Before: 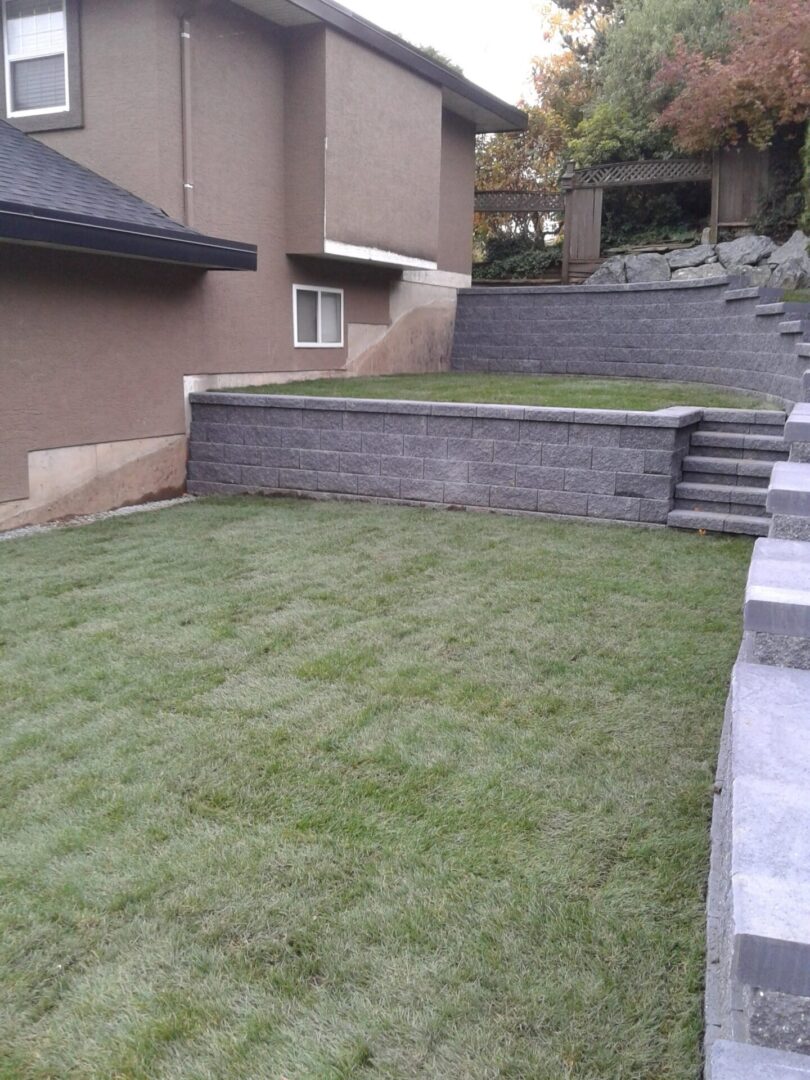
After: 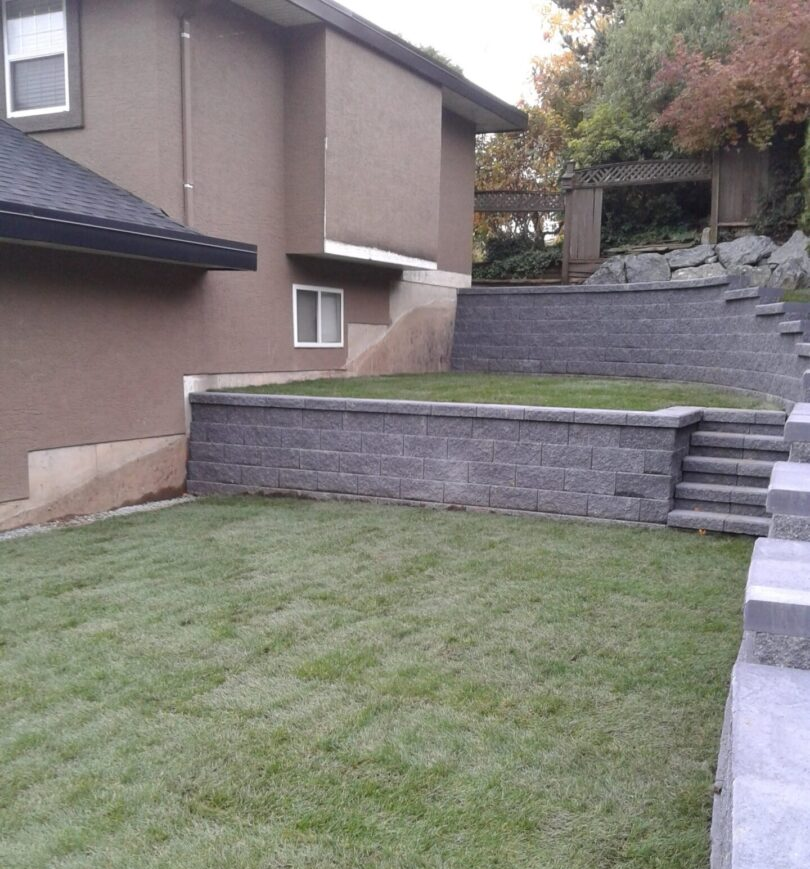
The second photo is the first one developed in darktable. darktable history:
crop: bottom 19.525%
